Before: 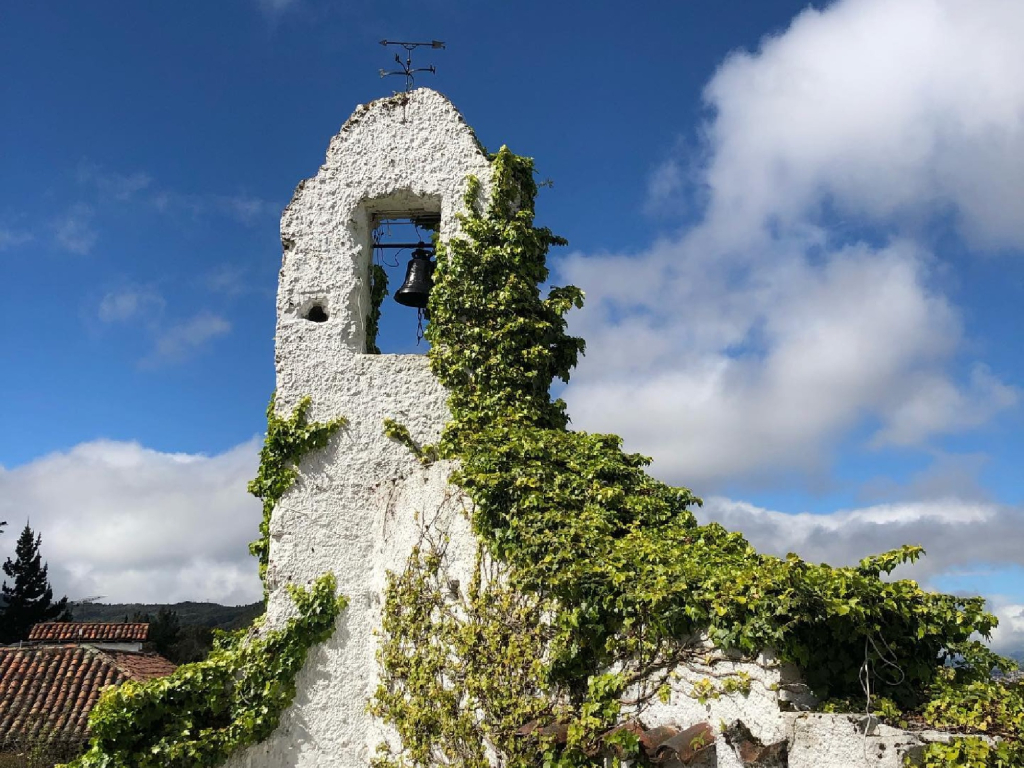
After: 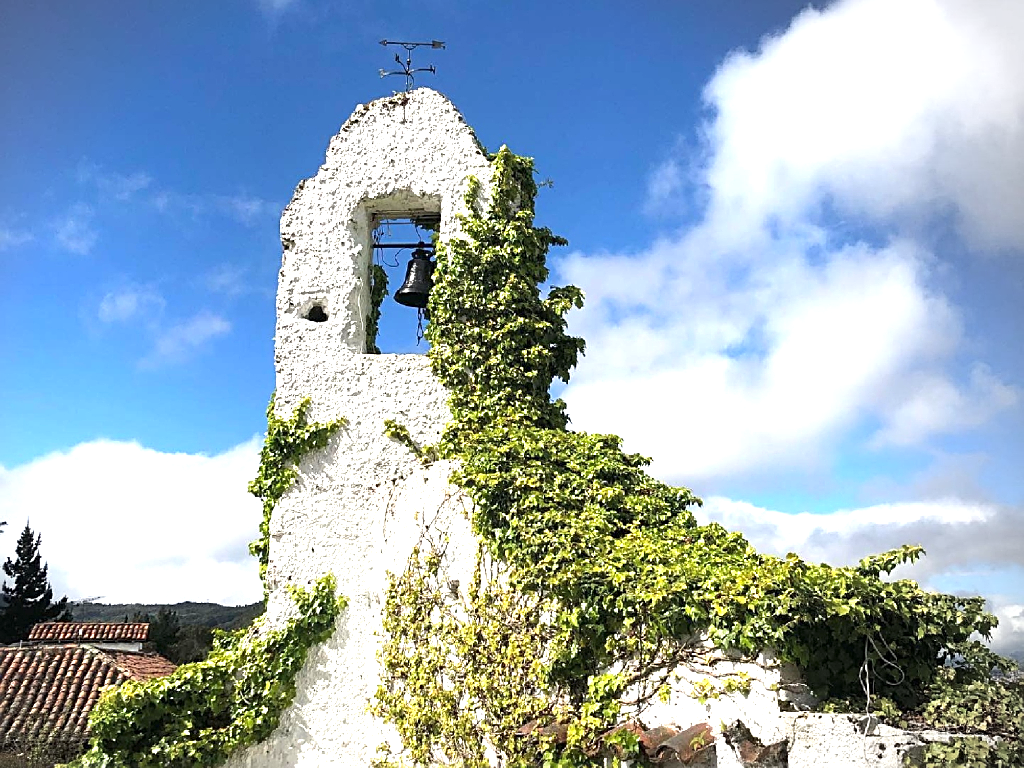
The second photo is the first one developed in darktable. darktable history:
vignetting: center (-0.15, 0.013)
exposure: black level correction 0, exposure 1.2 EV, compensate highlight preservation false
sharpen: on, module defaults
